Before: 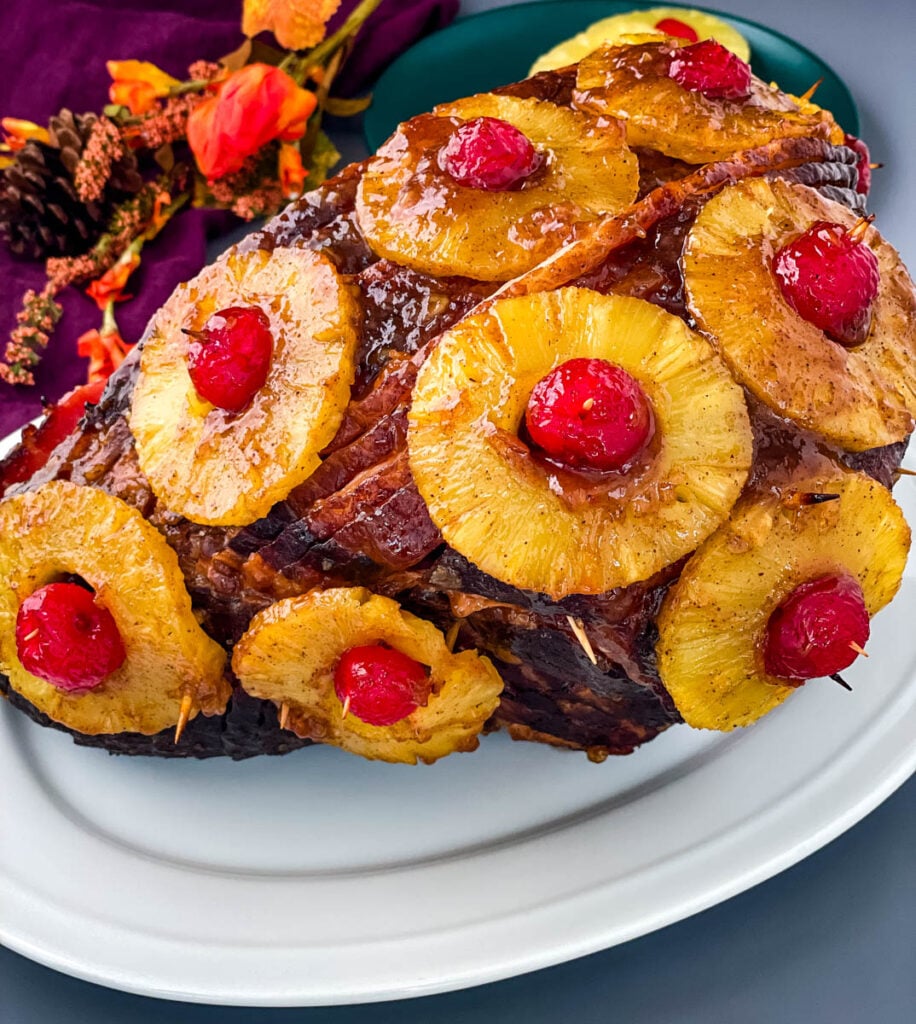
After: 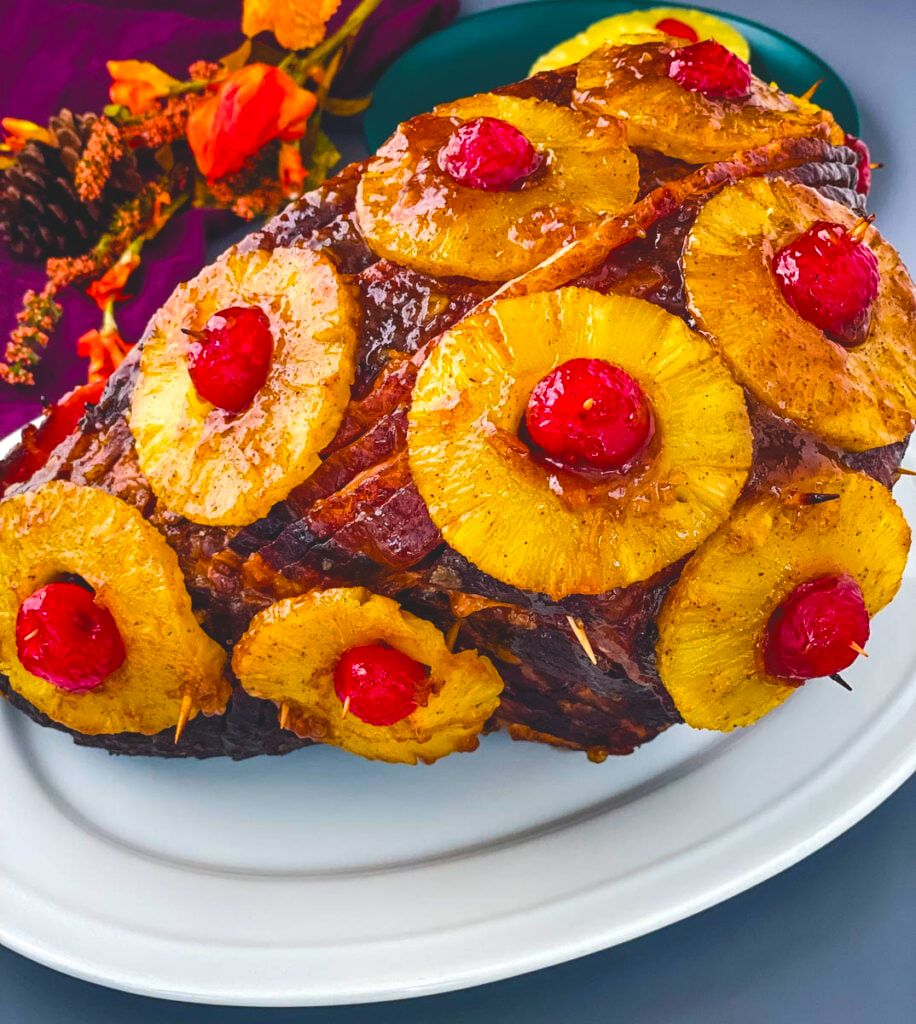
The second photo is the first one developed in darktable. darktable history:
color balance rgb: global offset › luminance 1.483%, linear chroma grading › global chroma 15.019%, perceptual saturation grading › global saturation 25.912%
